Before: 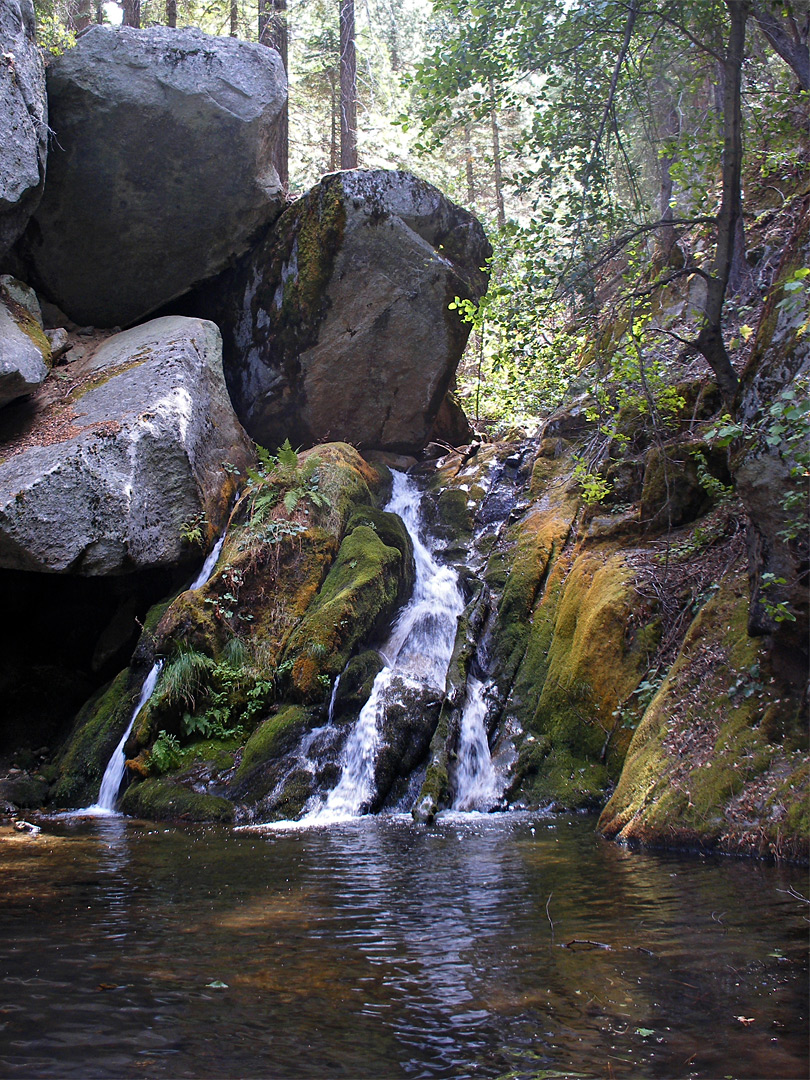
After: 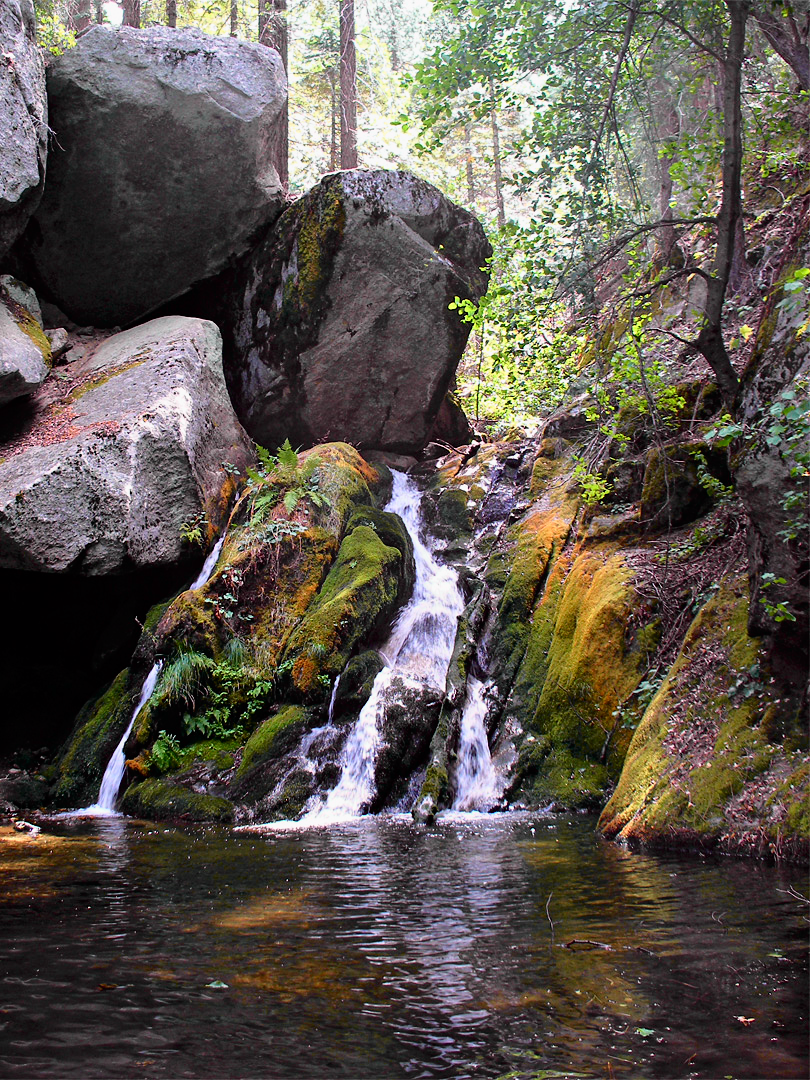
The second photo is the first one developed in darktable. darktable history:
tone curve: curves: ch0 [(0, 0) (0.062, 0.023) (0.168, 0.142) (0.359, 0.419) (0.469, 0.544) (0.634, 0.722) (0.839, 0.909) (0.998, 0.978)]; ch1 [(0, 0) (0.437, 0.408) (0.472, 0.47) (0.502, 0.504) (0.527, 0.546) (0.568, 0.619) (0.608, 0.665) (0.669, 0.748) (0.859, 0.899) (1, 1)]; ch2 [(0, 0) (0.33, 0.301) (0.421, 0.443) (0.473, 0.498) (0.509, 0.5) (0.535, 0.564) (0.575, 0.625) (0.608, 0.667) (1, 1)], color space Lab, independent channels, preserve colors none
